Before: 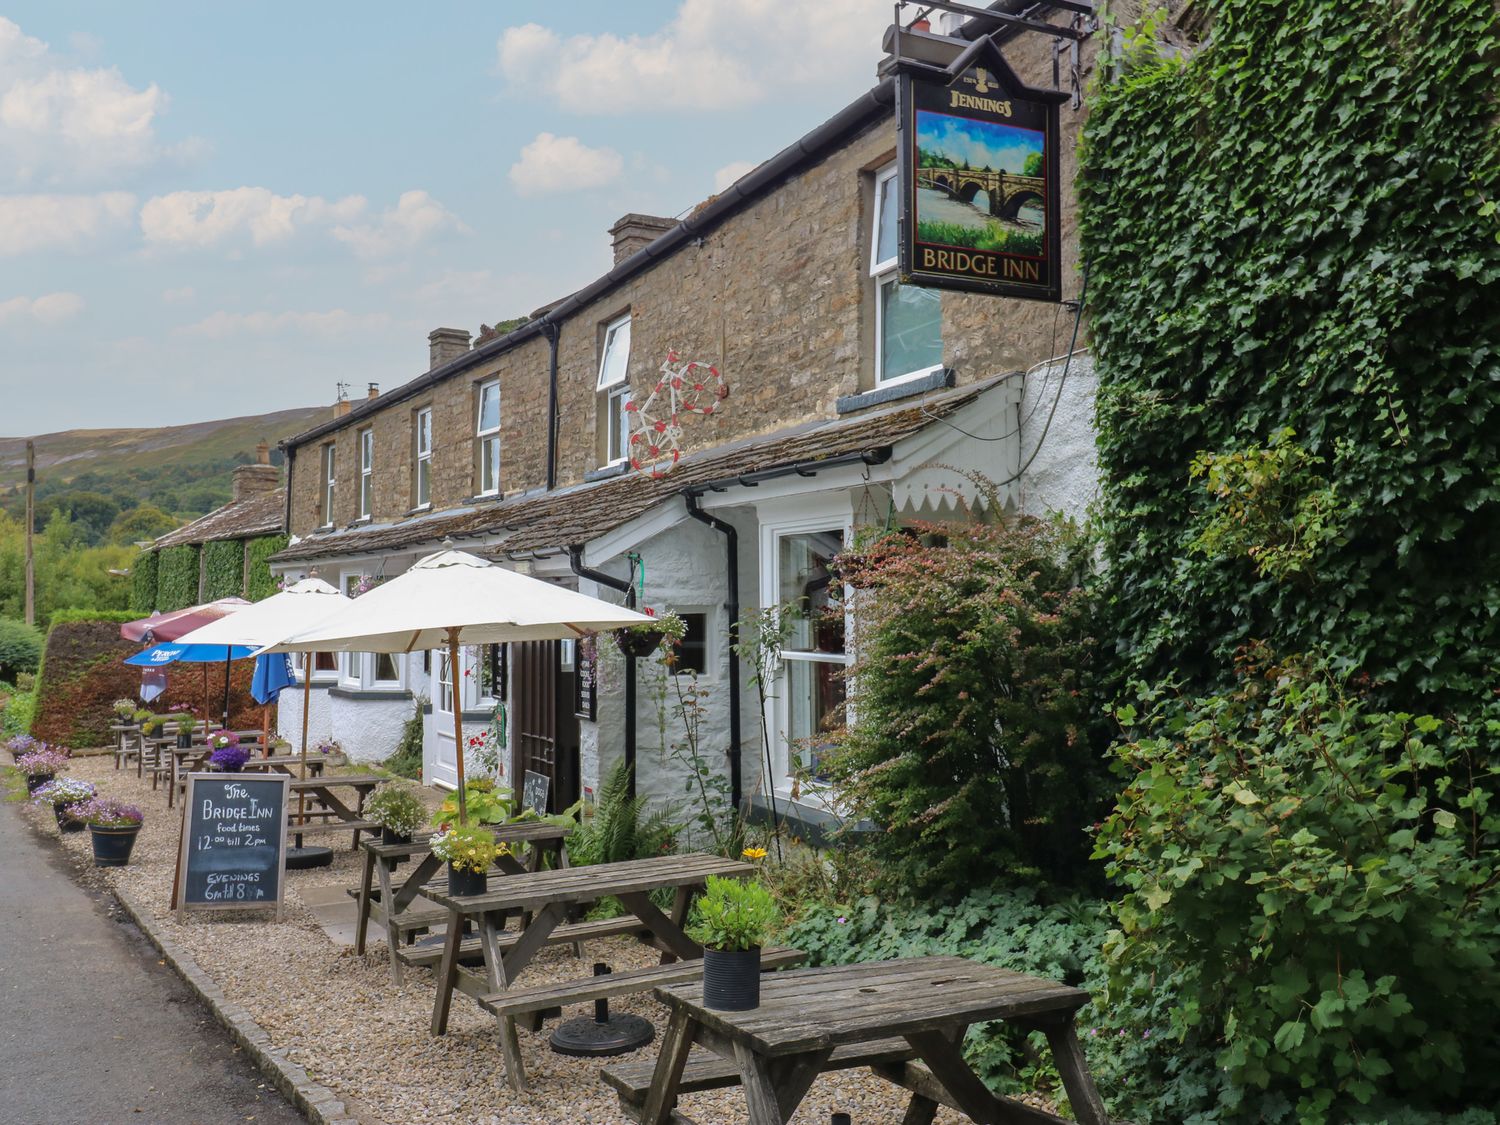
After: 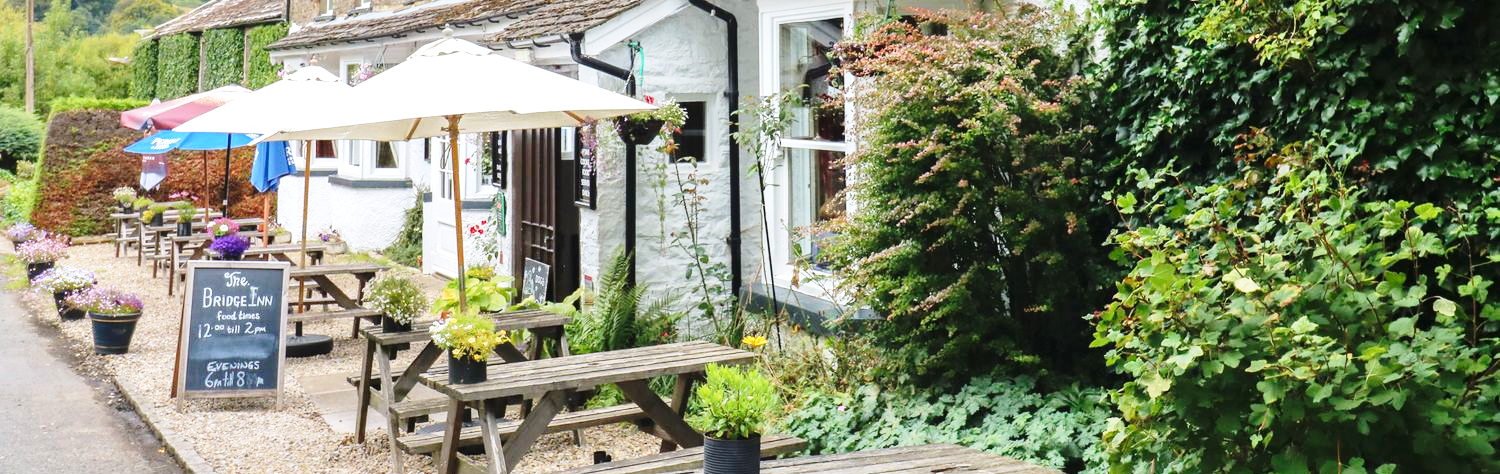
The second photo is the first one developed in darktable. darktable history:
exposure: exposure 0.6 EV, compensate highlight preservation false
crop: top 45.543%, bottom 12.25%
base curve: curves: ch0 [(0, 0) (0.028, 0.03) (0.121, 0.232) (0.46, 0.748) (0.859, 0.968) (1, 1)], preserve colors none
